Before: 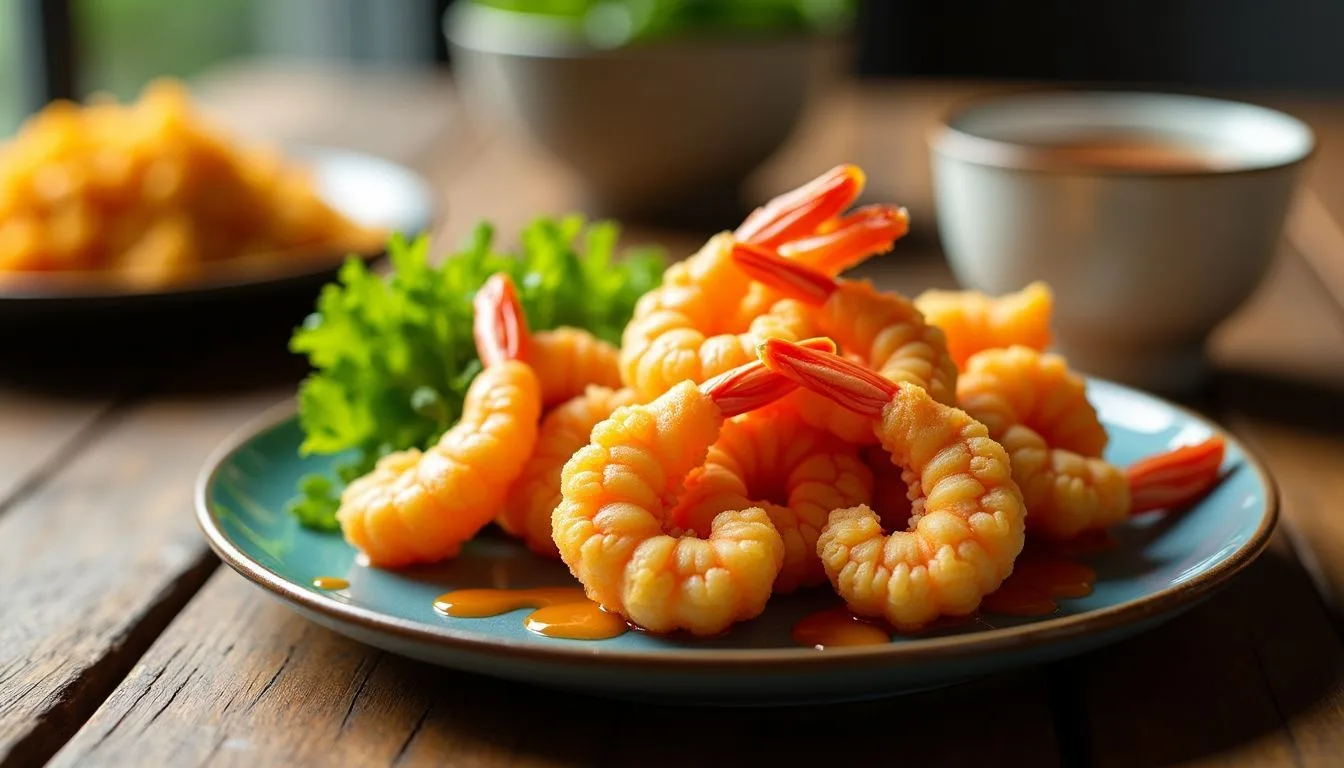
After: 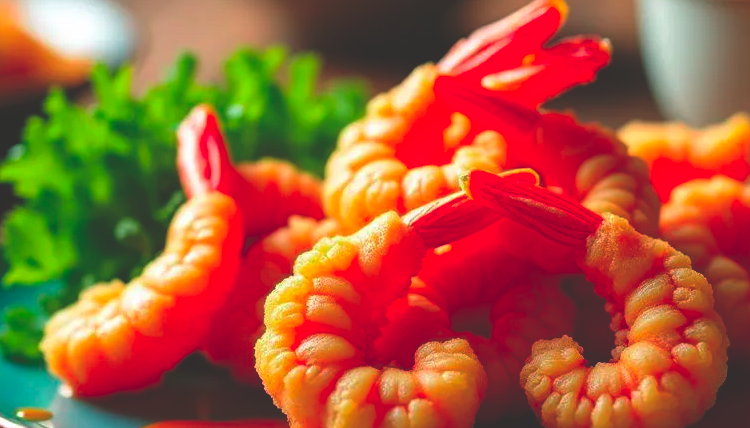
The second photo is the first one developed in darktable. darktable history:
crop and rotate: left 22.13%, top 22.054%, right 22.026%, bottom 22.102%
color contrast: green-magenta contrast 1.73, blue-yellow contrast 1.15
rgb curve: curves: ch0 [(0, 0.186) (0.314, 0.284) (0.775, 0.708) (1, 1)], compensate middle gray true, preserve colors none
